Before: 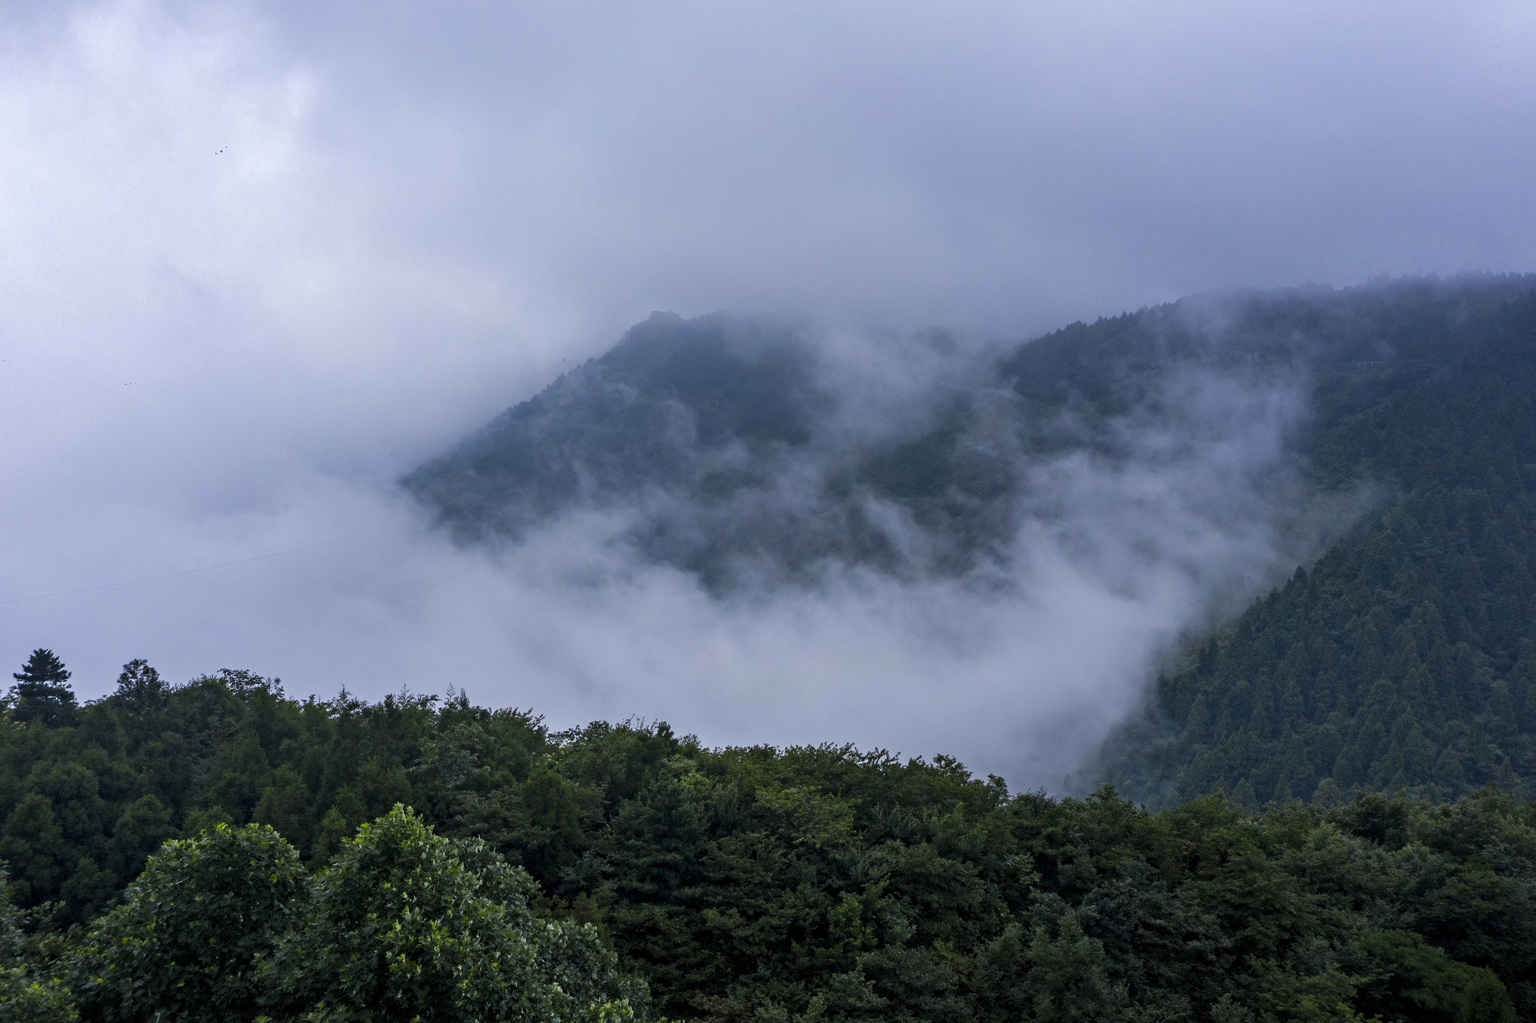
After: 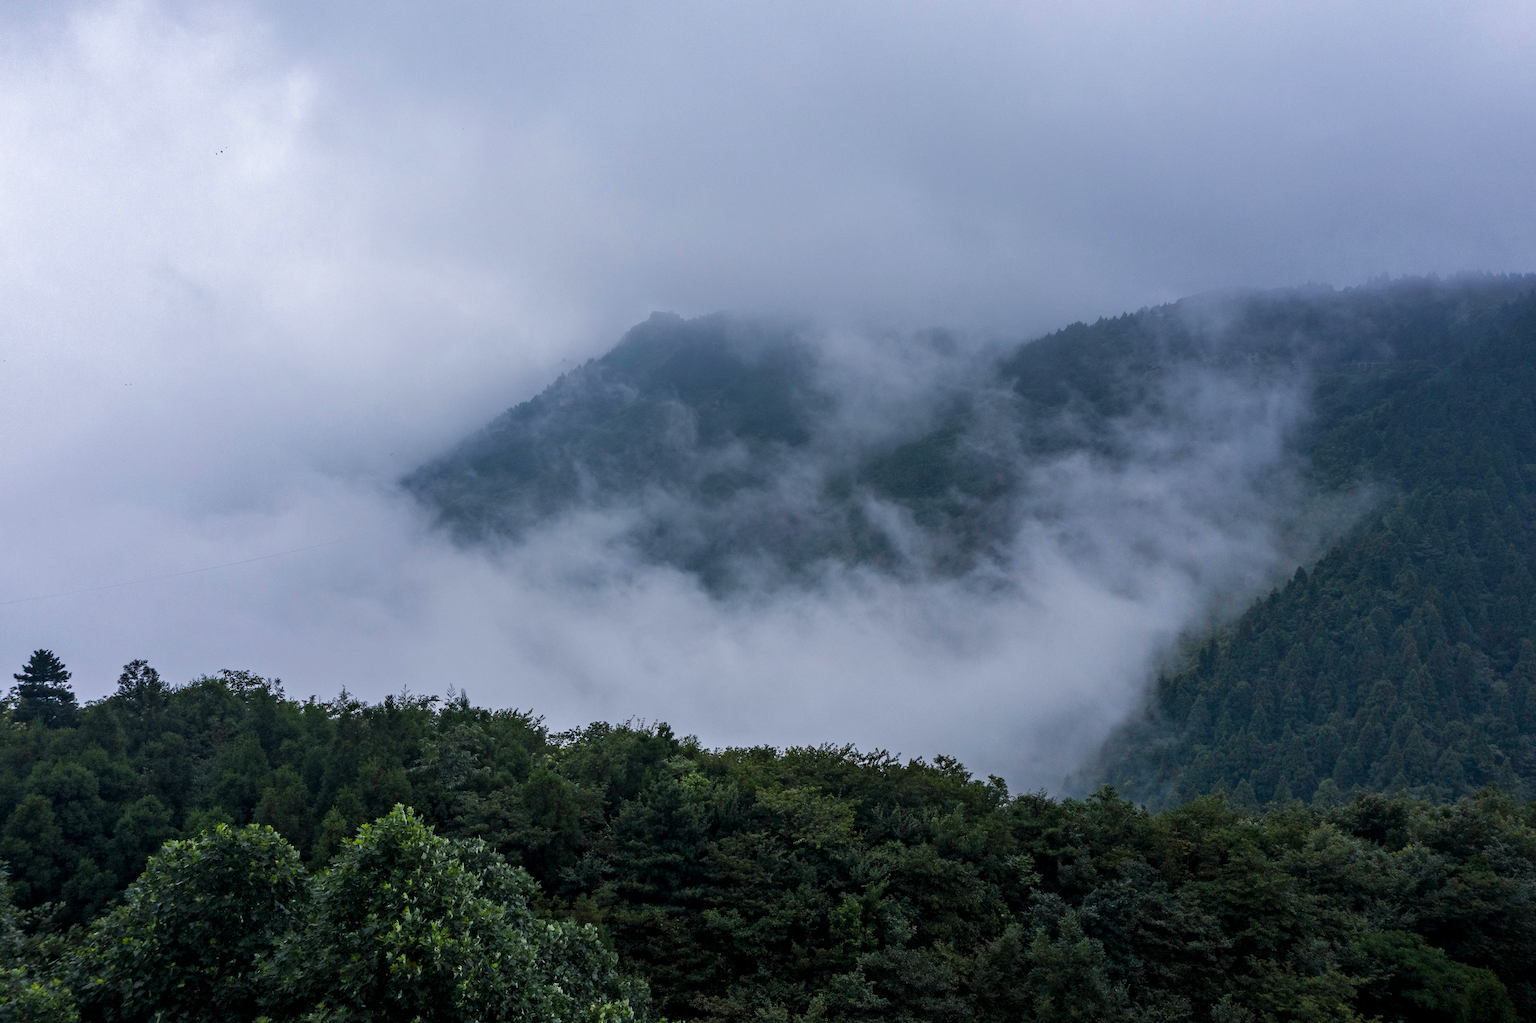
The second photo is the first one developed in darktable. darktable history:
contrast brightness saturation: saturation -0.155
